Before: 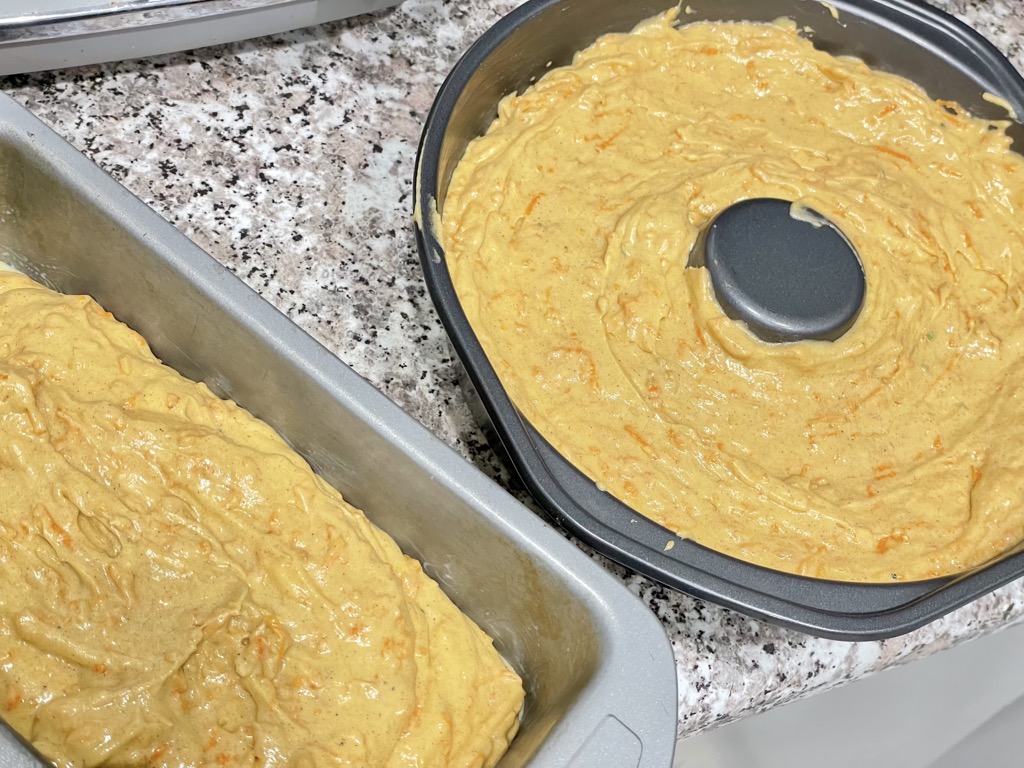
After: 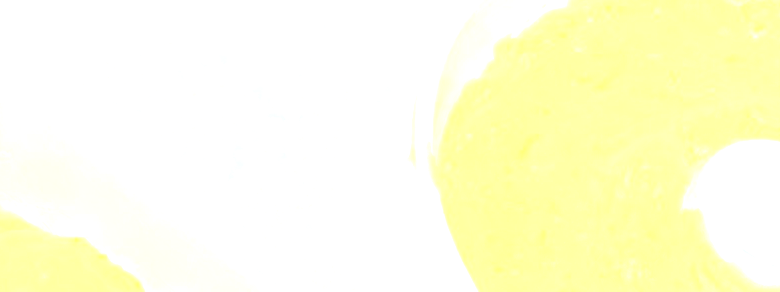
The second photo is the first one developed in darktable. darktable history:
crop: left 0.579%, top 7.627%, right 23.167%, bottom 54.275%
bloom: size 85%, threshold 5%, strength 85%
